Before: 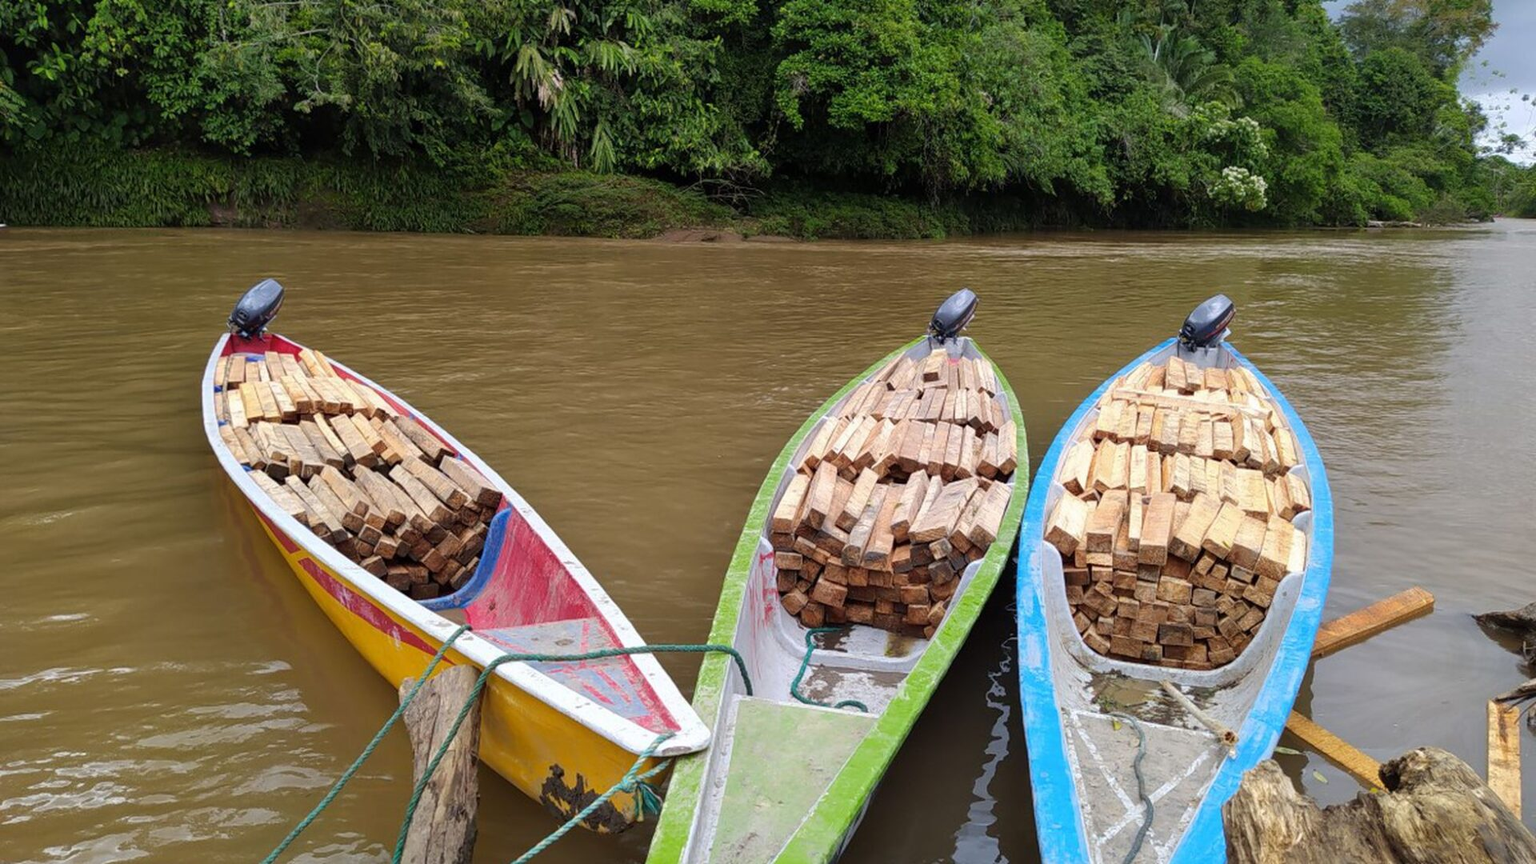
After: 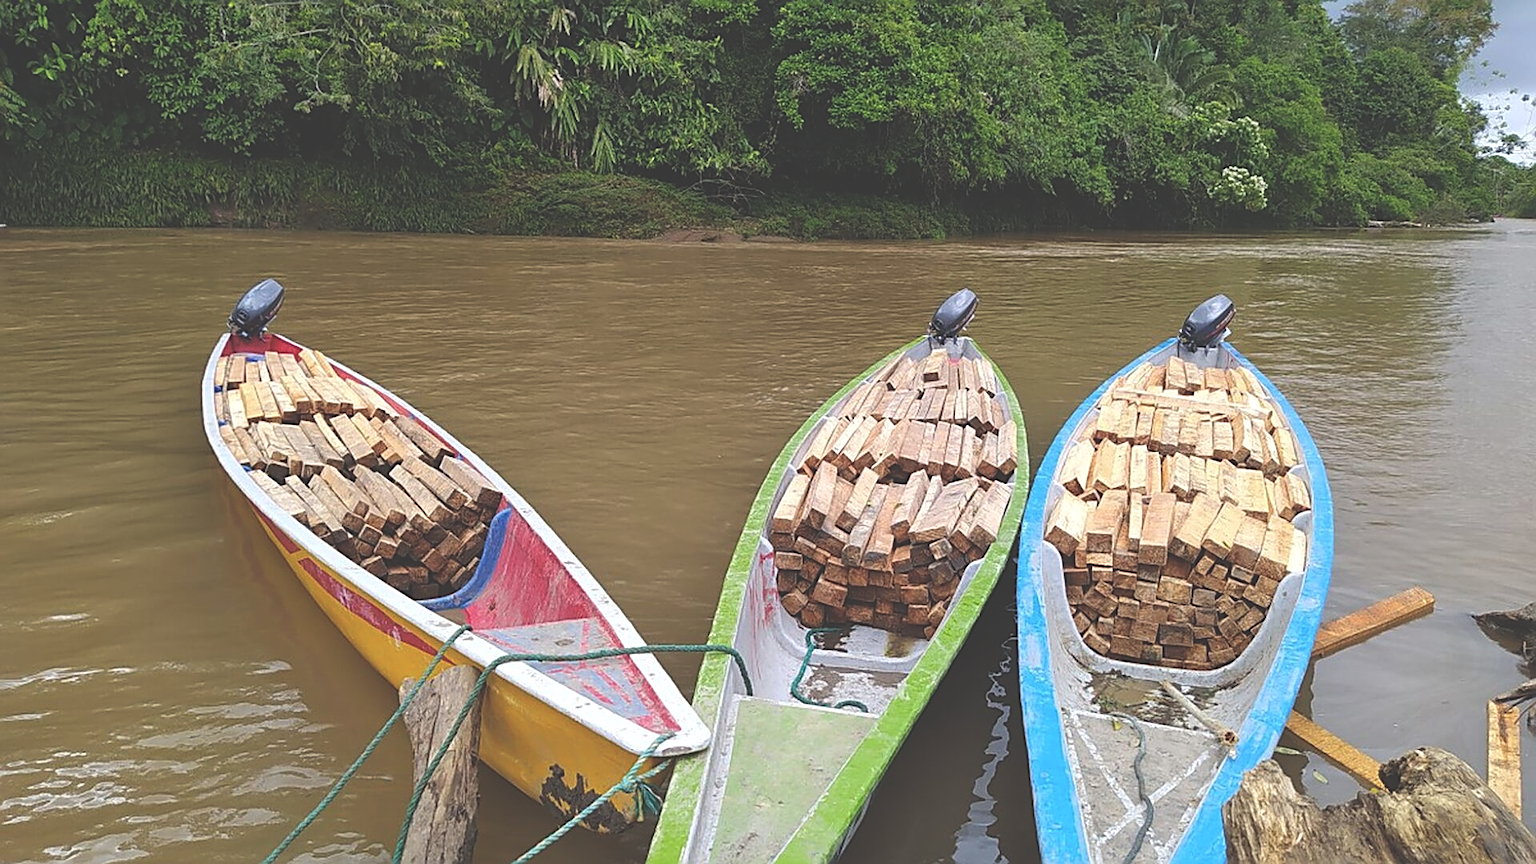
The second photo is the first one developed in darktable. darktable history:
sharpen: amount 1.007
exposure: black level correction -0.039, exposure 0.064 EV, compensate highlight preservation false
